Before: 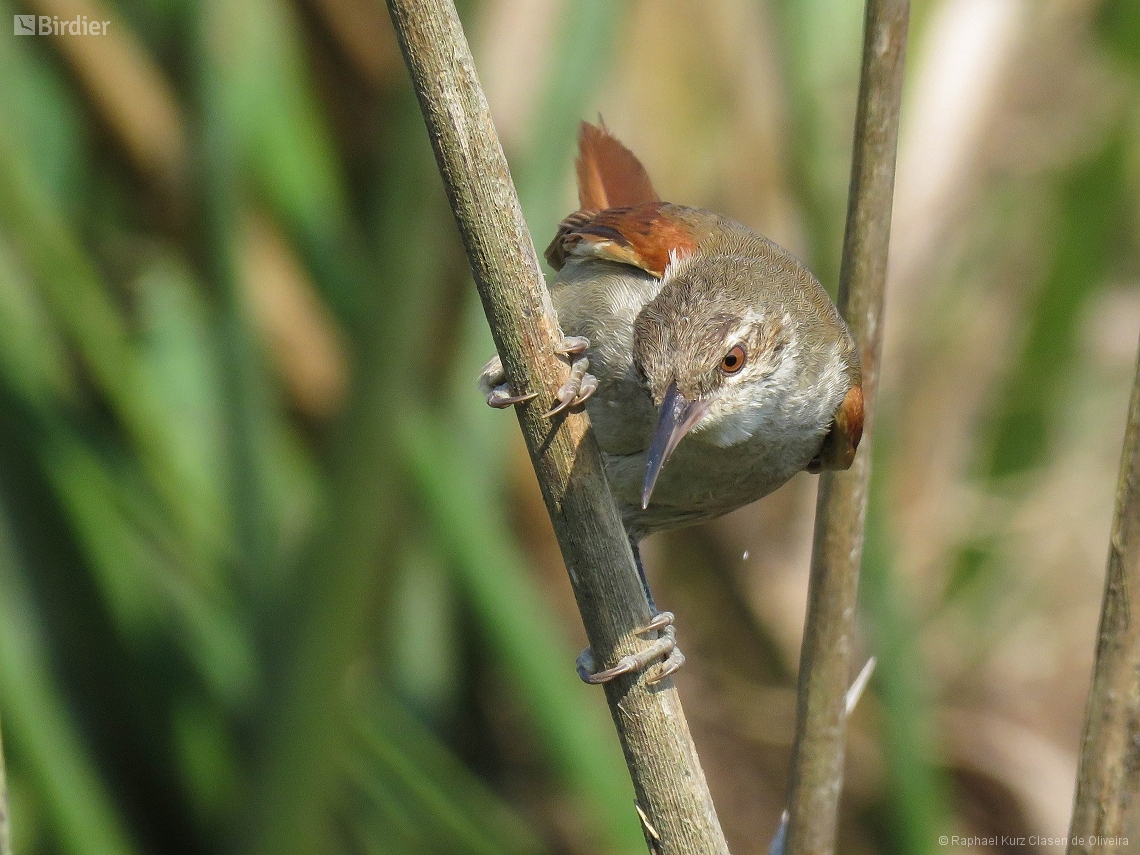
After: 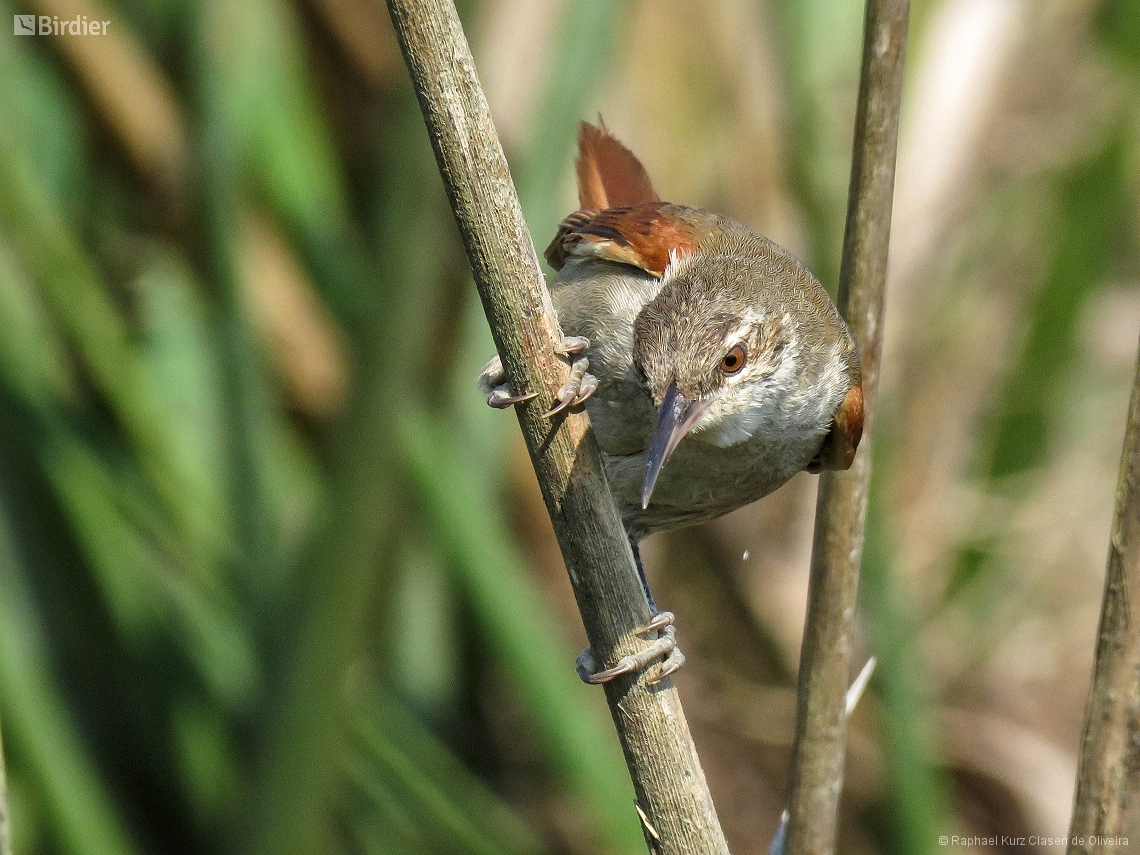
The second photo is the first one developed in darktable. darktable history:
local contrast: mode bilateral grid, contrast 20, coarseness 20, detail 150%, midtone range 0.2
